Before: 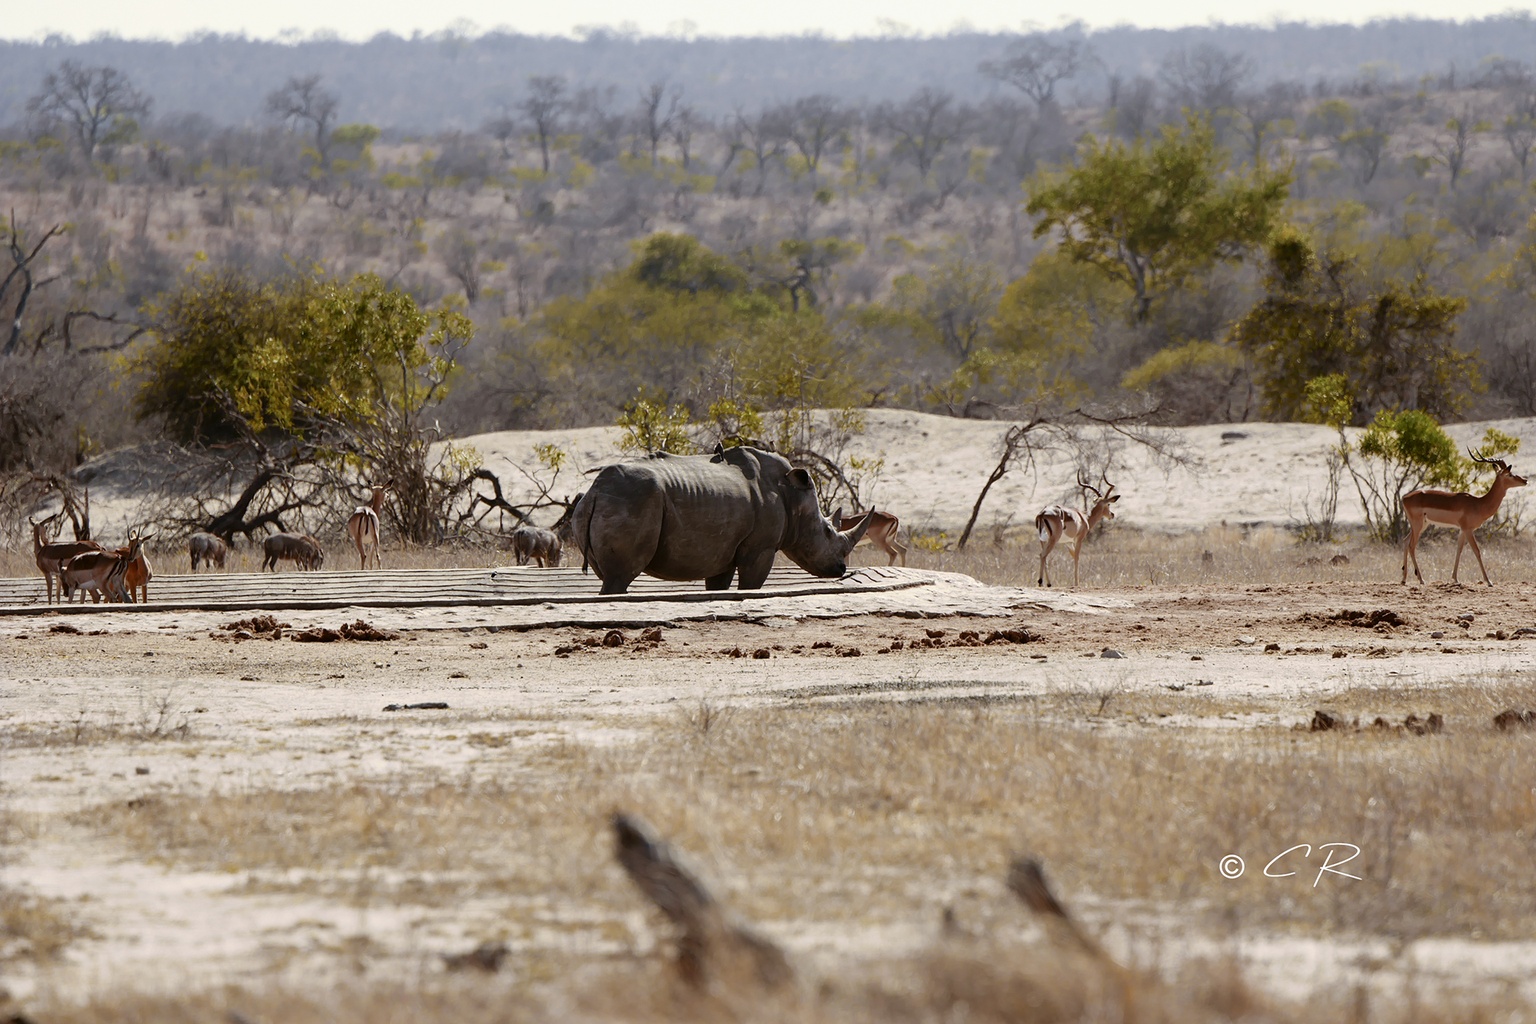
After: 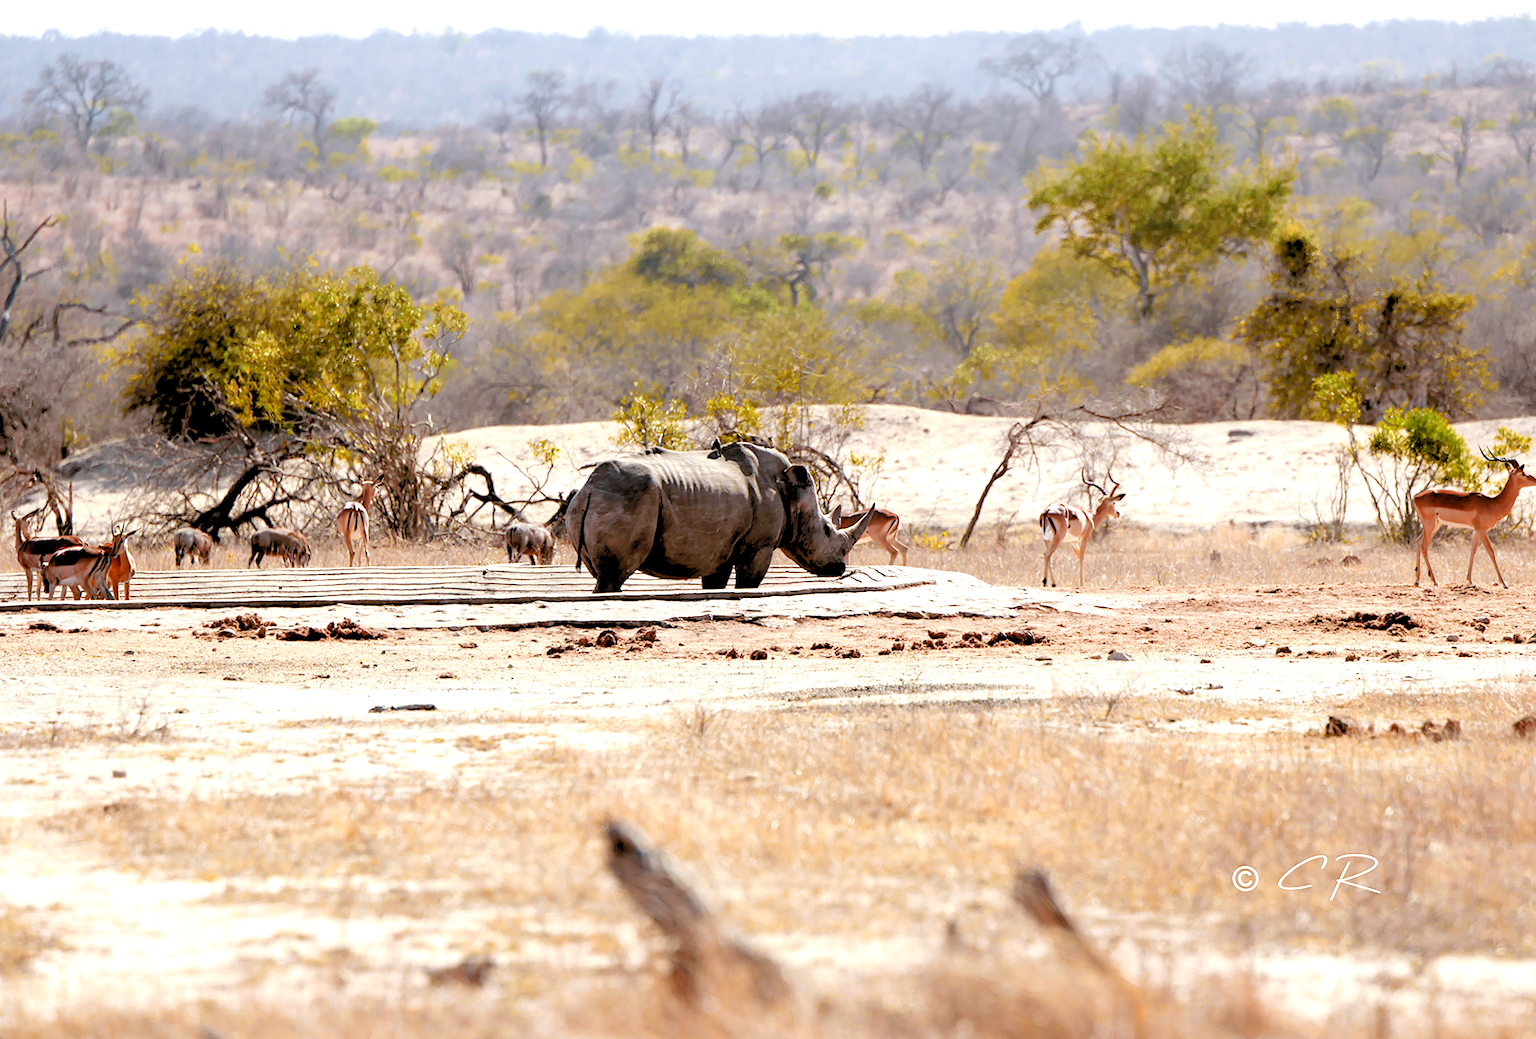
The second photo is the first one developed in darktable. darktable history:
rgb levels: preserve colors sum RGB, levels [[0.038, 0.433, 0.934], [0, 0.5, 1], [0, 0.5, 1]]
exposure: black level correction 0.001, exposure 1.116 EV, compensate highlight preservation false
rotate and perspective: rotation 0.226°, lens shift (vertical) -0.042, crop left 0.023, crop right 0.982, crop top 0.006, crop bottom 0.994
